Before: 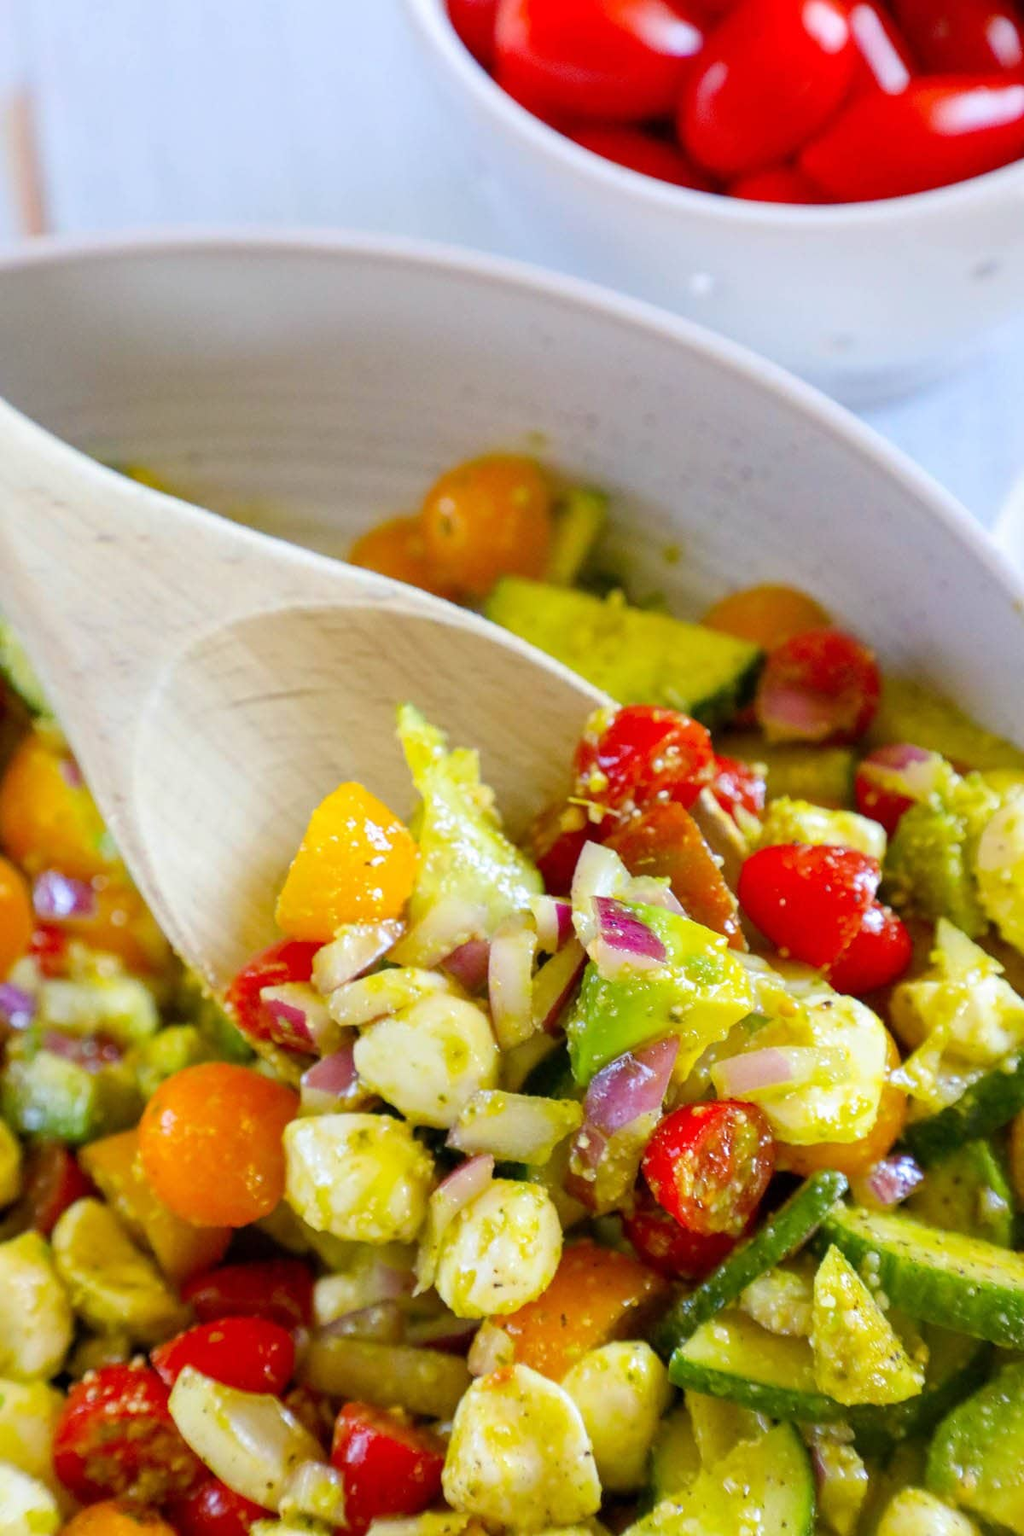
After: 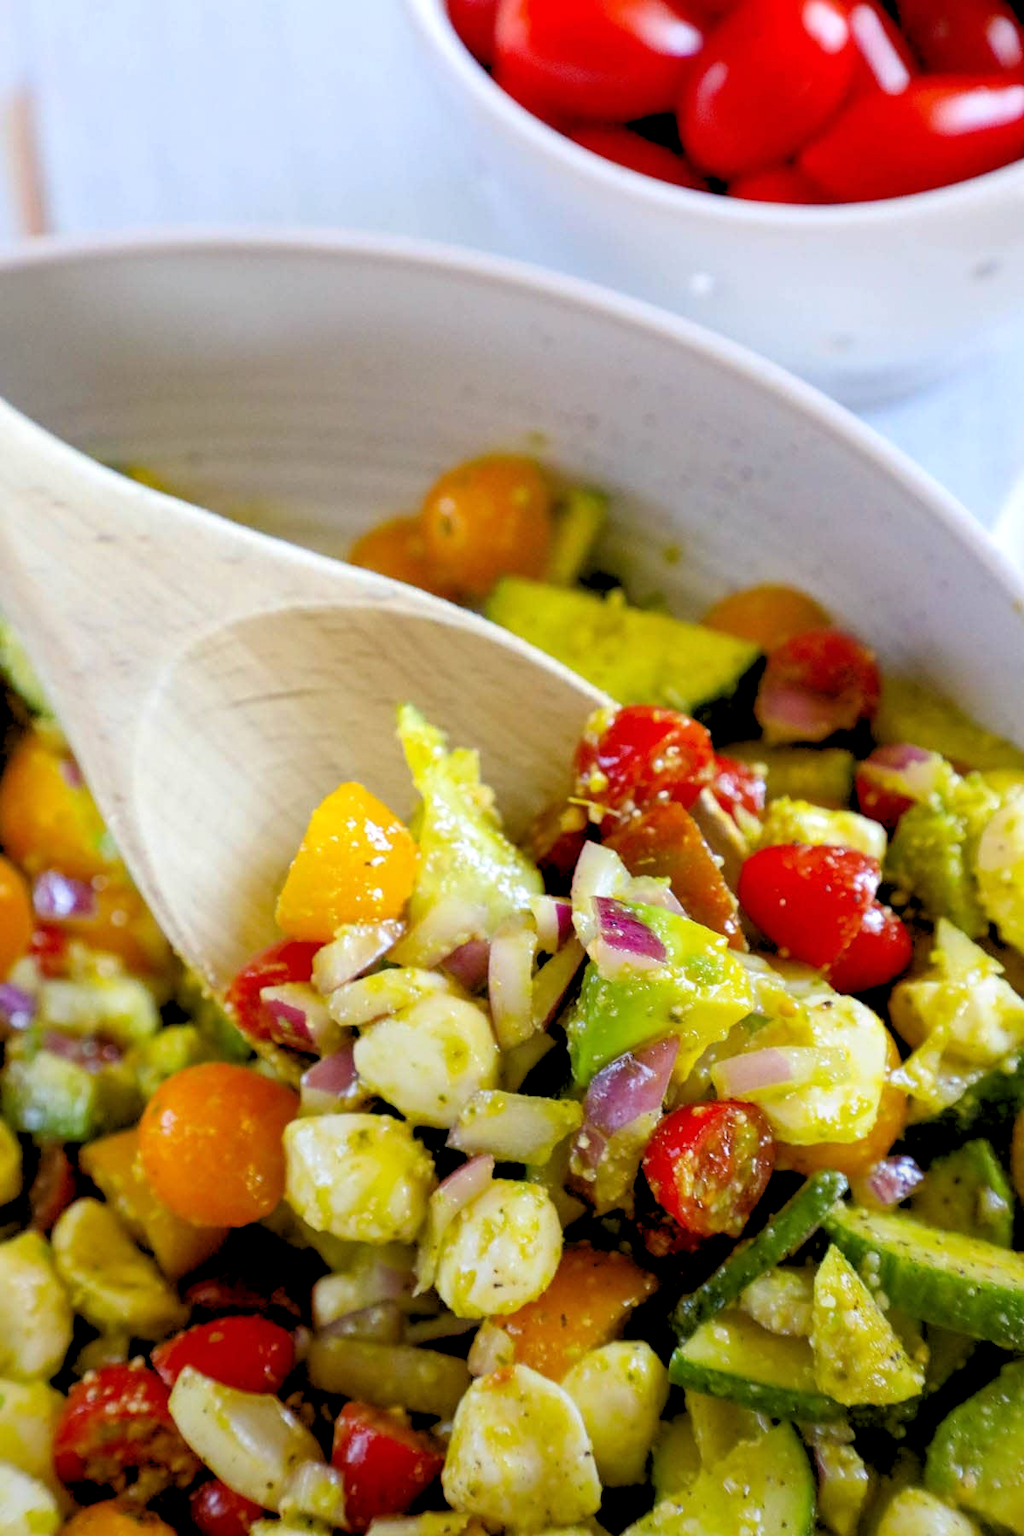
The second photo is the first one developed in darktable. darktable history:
rgb curve: curves: ch0 [(0, 0) (0.053, 0.068) (0.122, 0.128) (1, 1)]
graduated density: rotation -180°, offset 24.95
rgb levels: levels [[0.034, 0.472, 0.904], [0, 0.5, 1], [0, 0.5, 1]]
